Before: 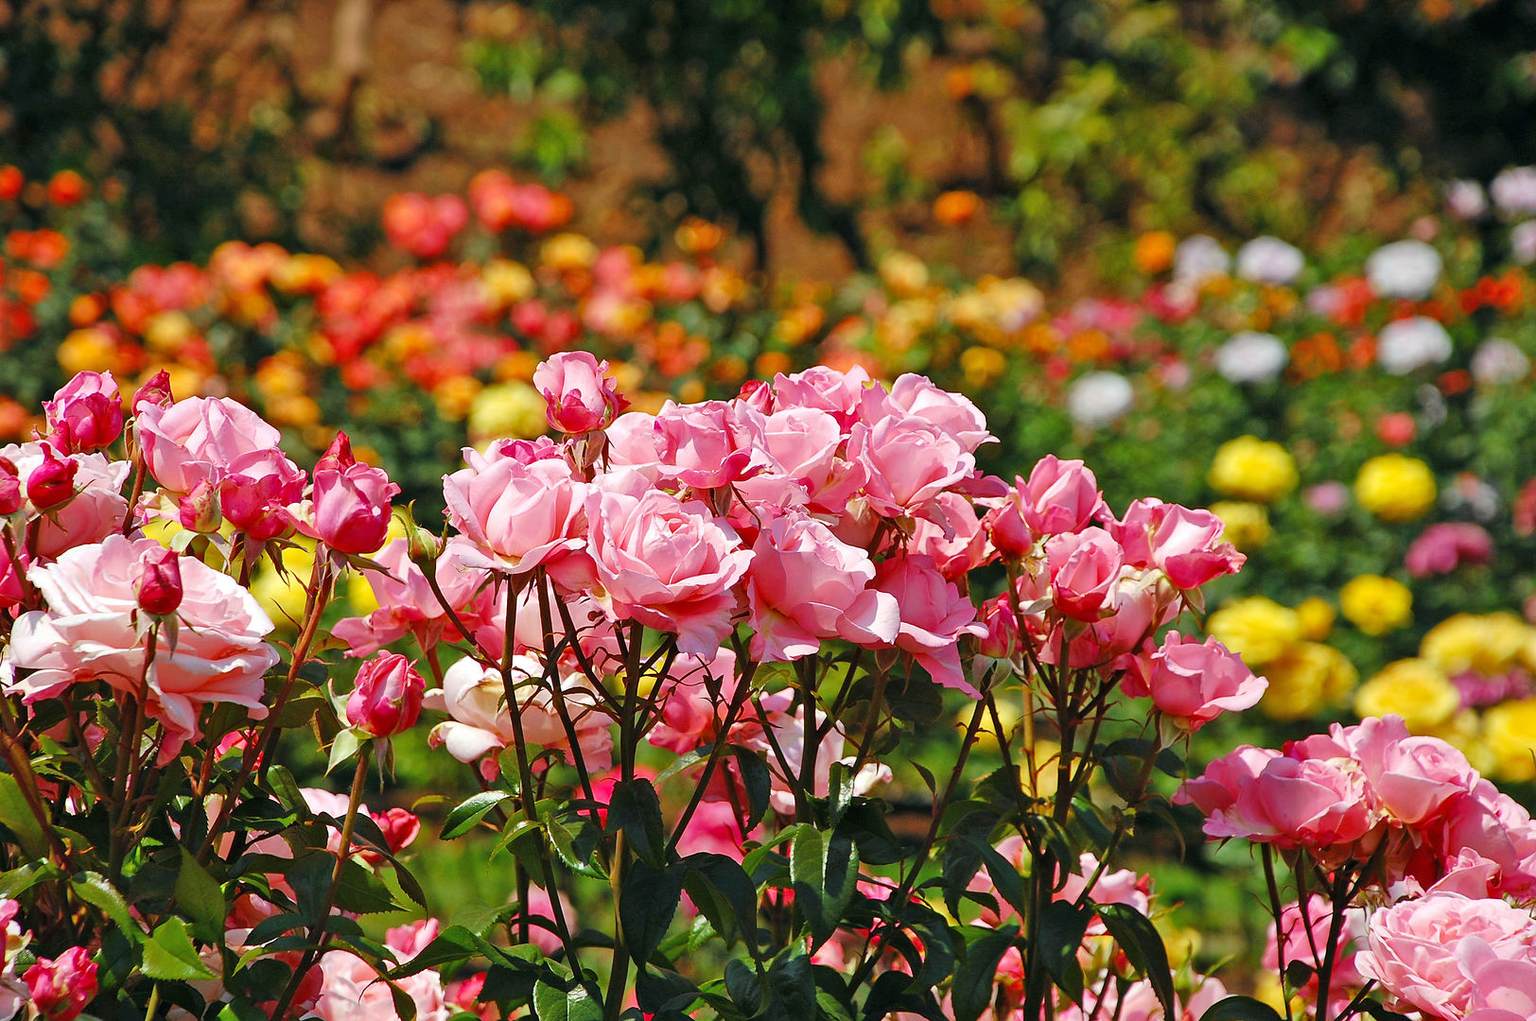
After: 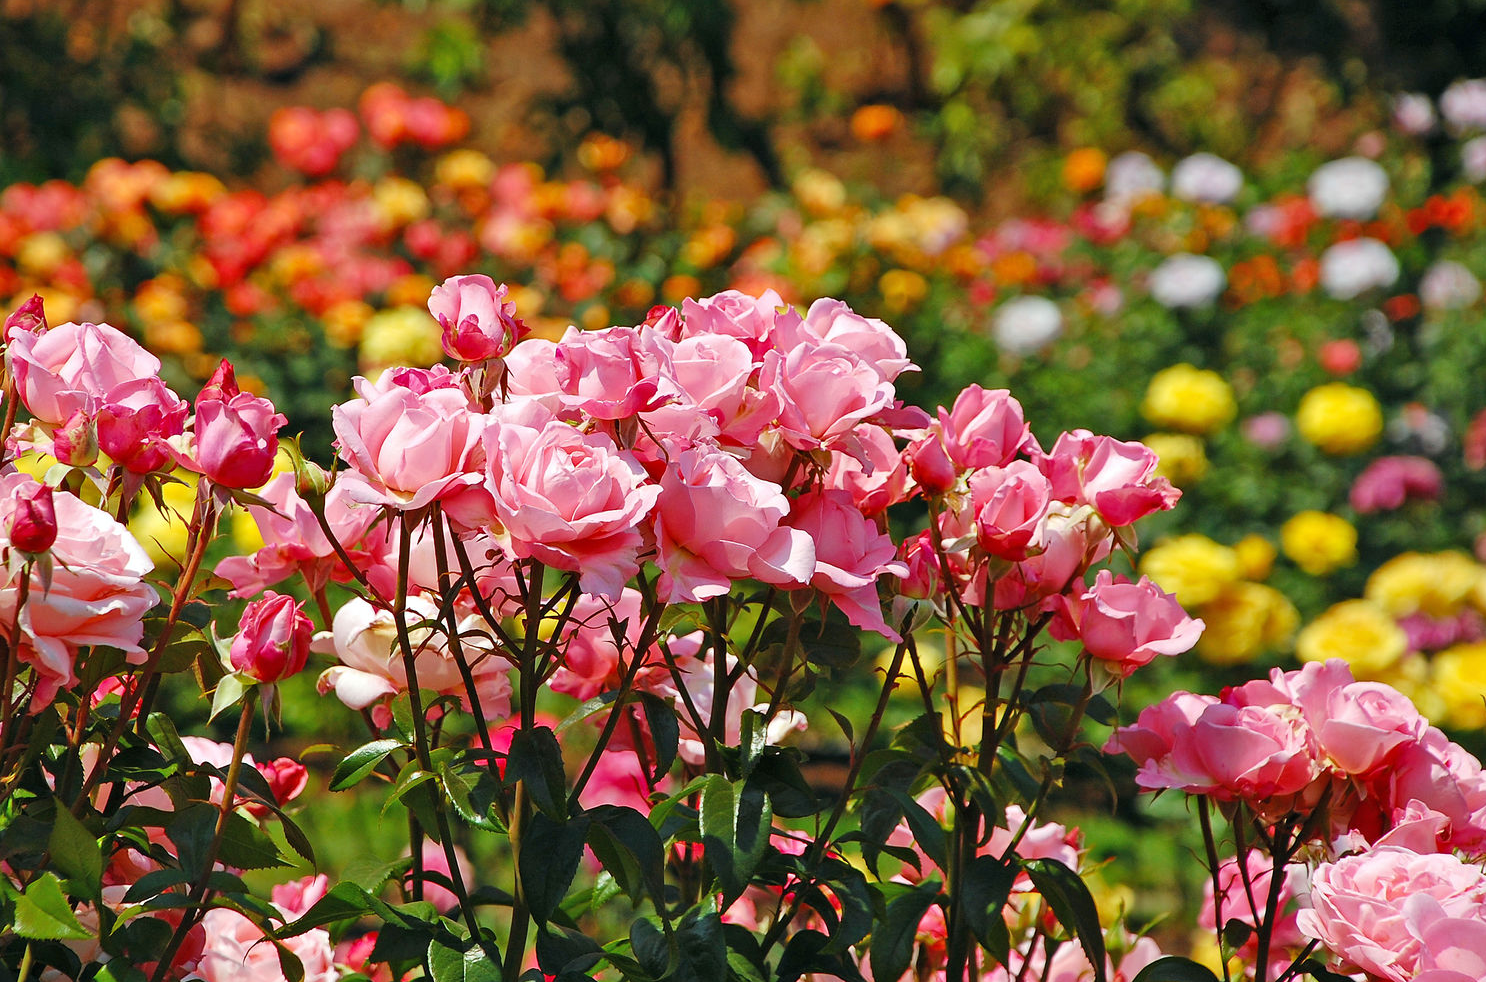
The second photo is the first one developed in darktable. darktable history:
crop and rotate: left 8.495%, top 9.036%
